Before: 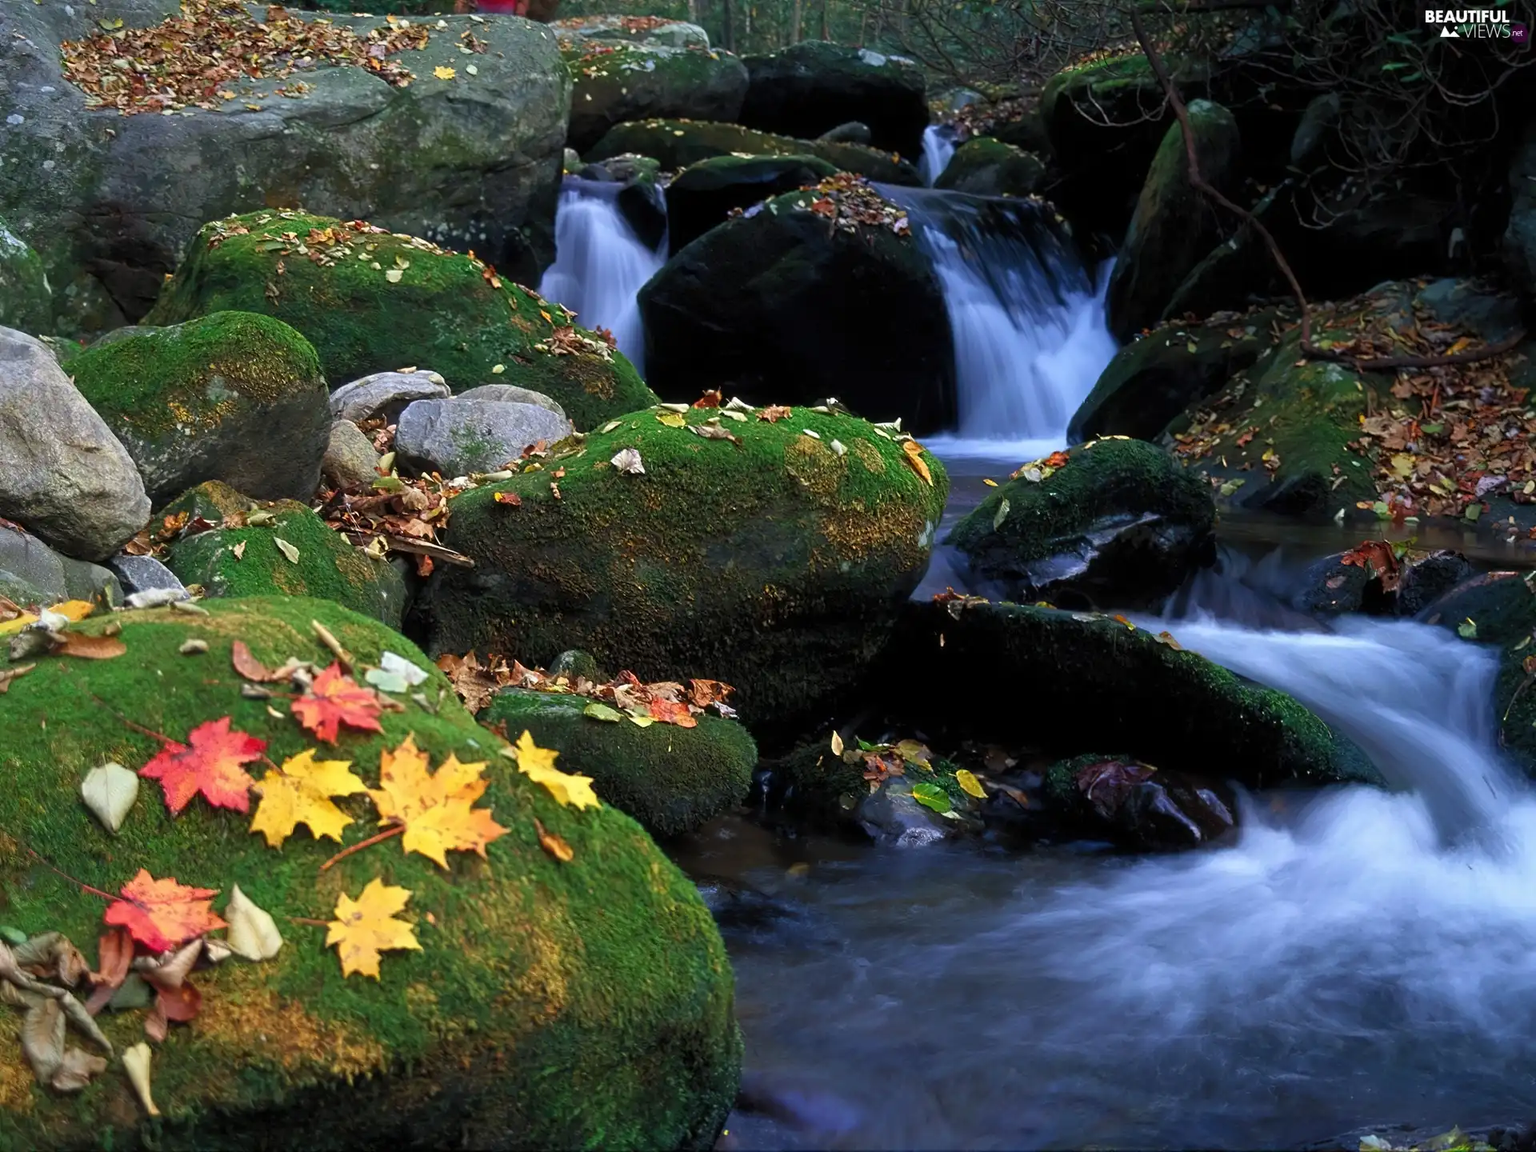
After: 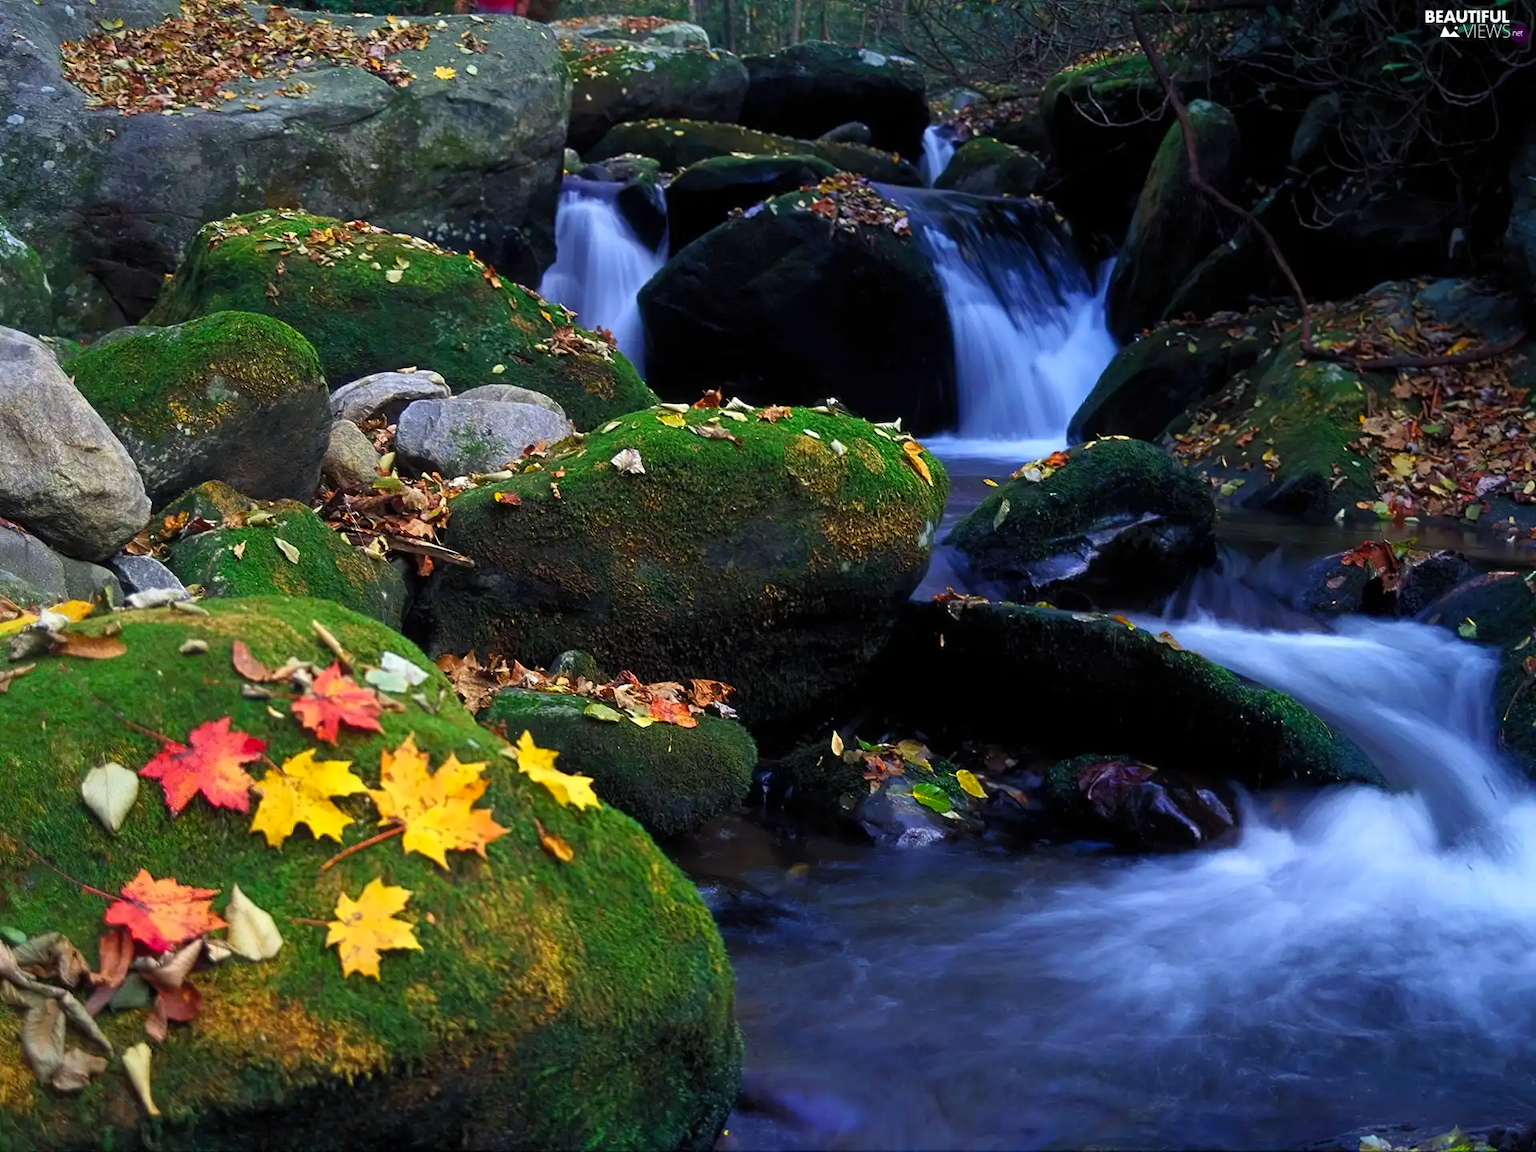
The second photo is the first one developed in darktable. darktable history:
color balance rgb: shadows lift › luminance -21.58%, shadows lift › chroma 6.522%, shadows lift › hue 272.63°, linear chroma grading › global chroma 15.415%, perceptual saturation grading › global saturation 0.587%
